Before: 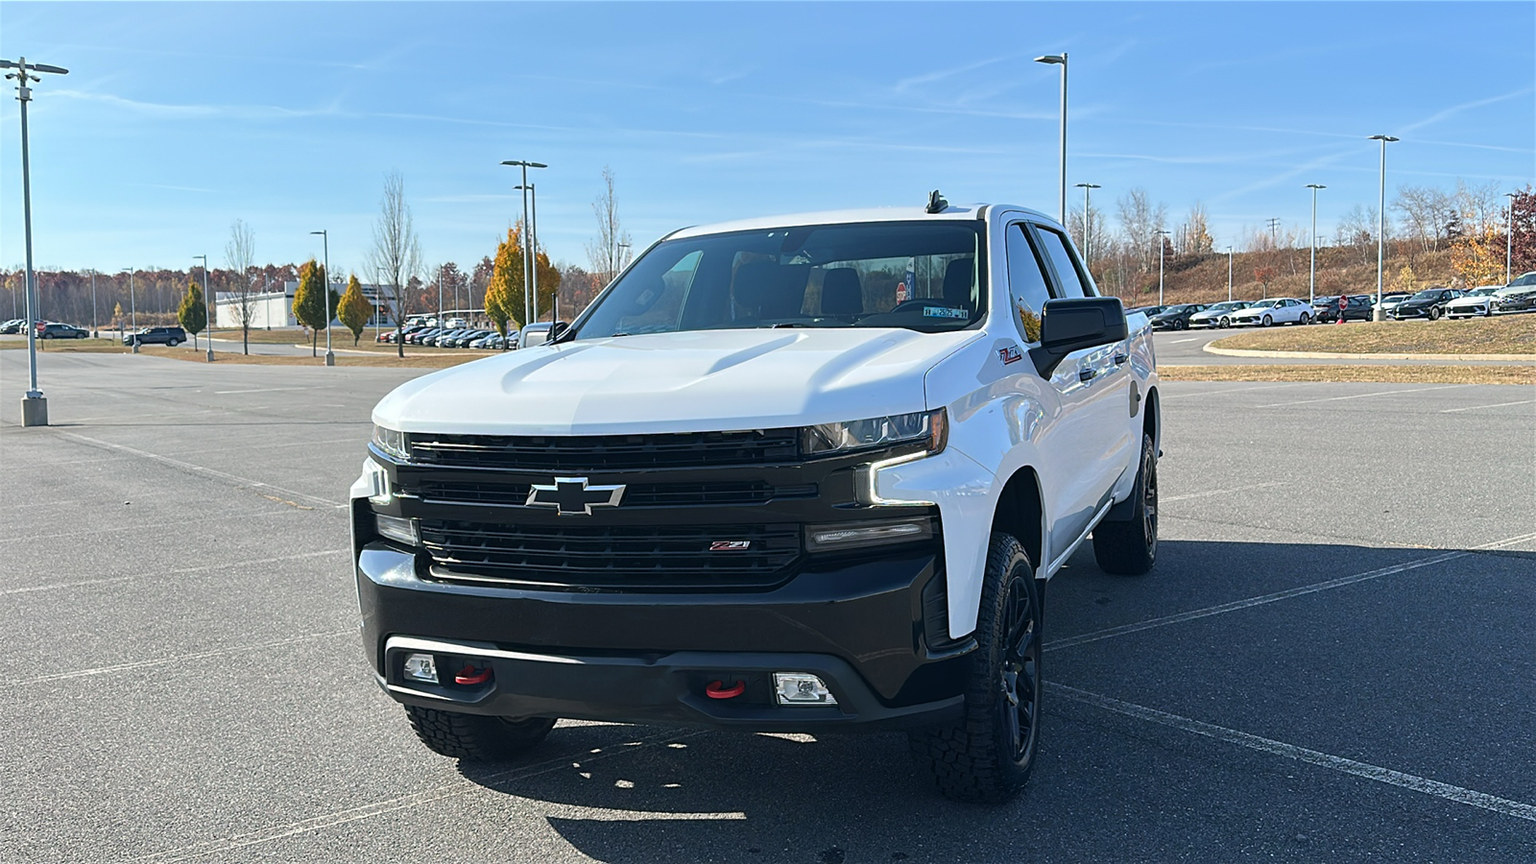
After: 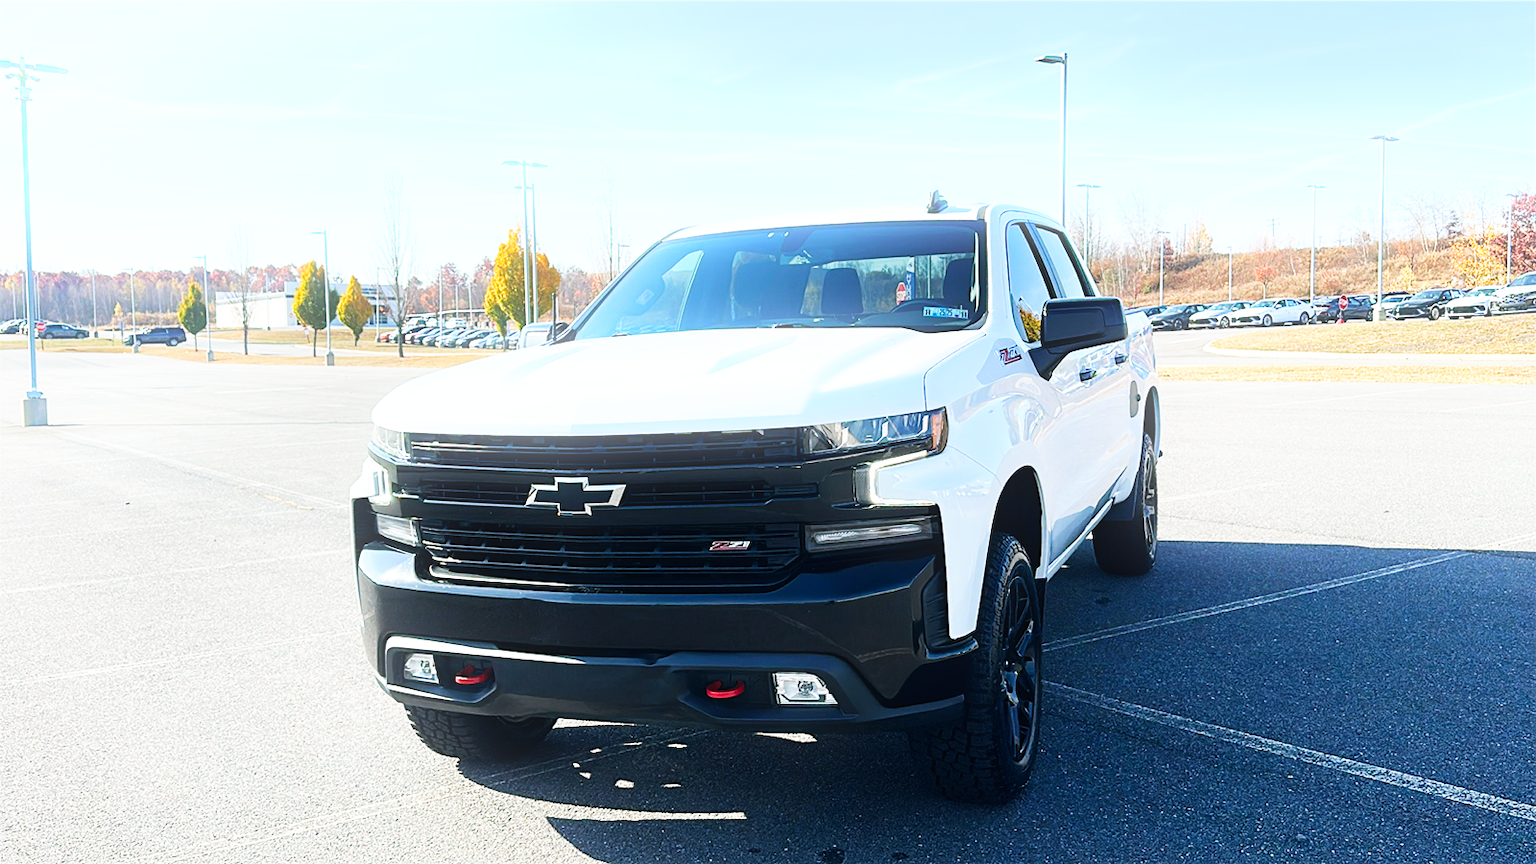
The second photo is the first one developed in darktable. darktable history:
bloom: size 9%, threshold 100%, strength 7%
base curve: curves: ch0 [(0, 0) (0.007, 0.004) (0.027, 0.03) (0.046, 0.07) (0.207, 0.54) (0.442, 0.872) (0.673, 0.972) (1, 1)], preserve colors none
